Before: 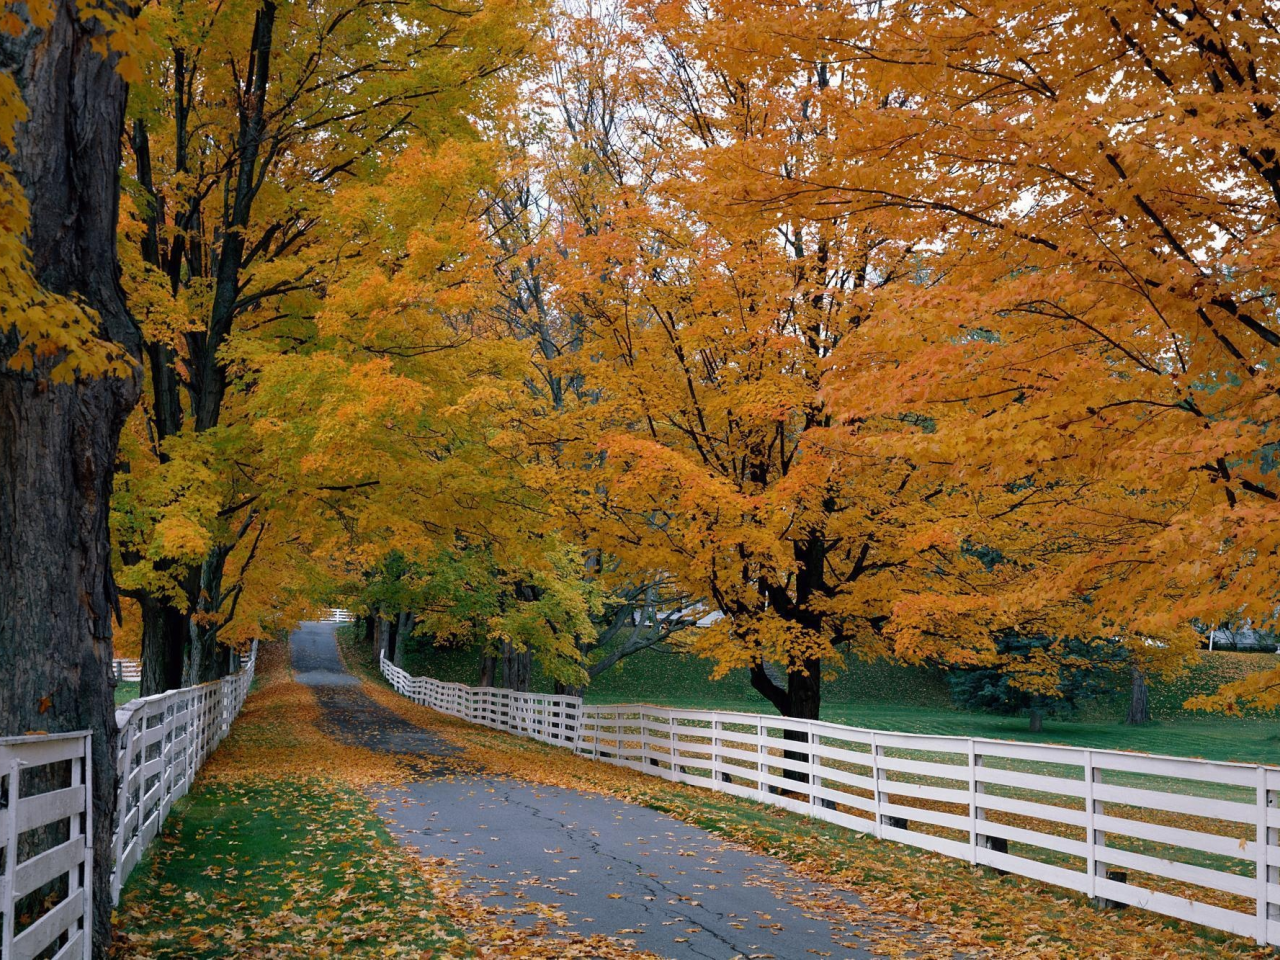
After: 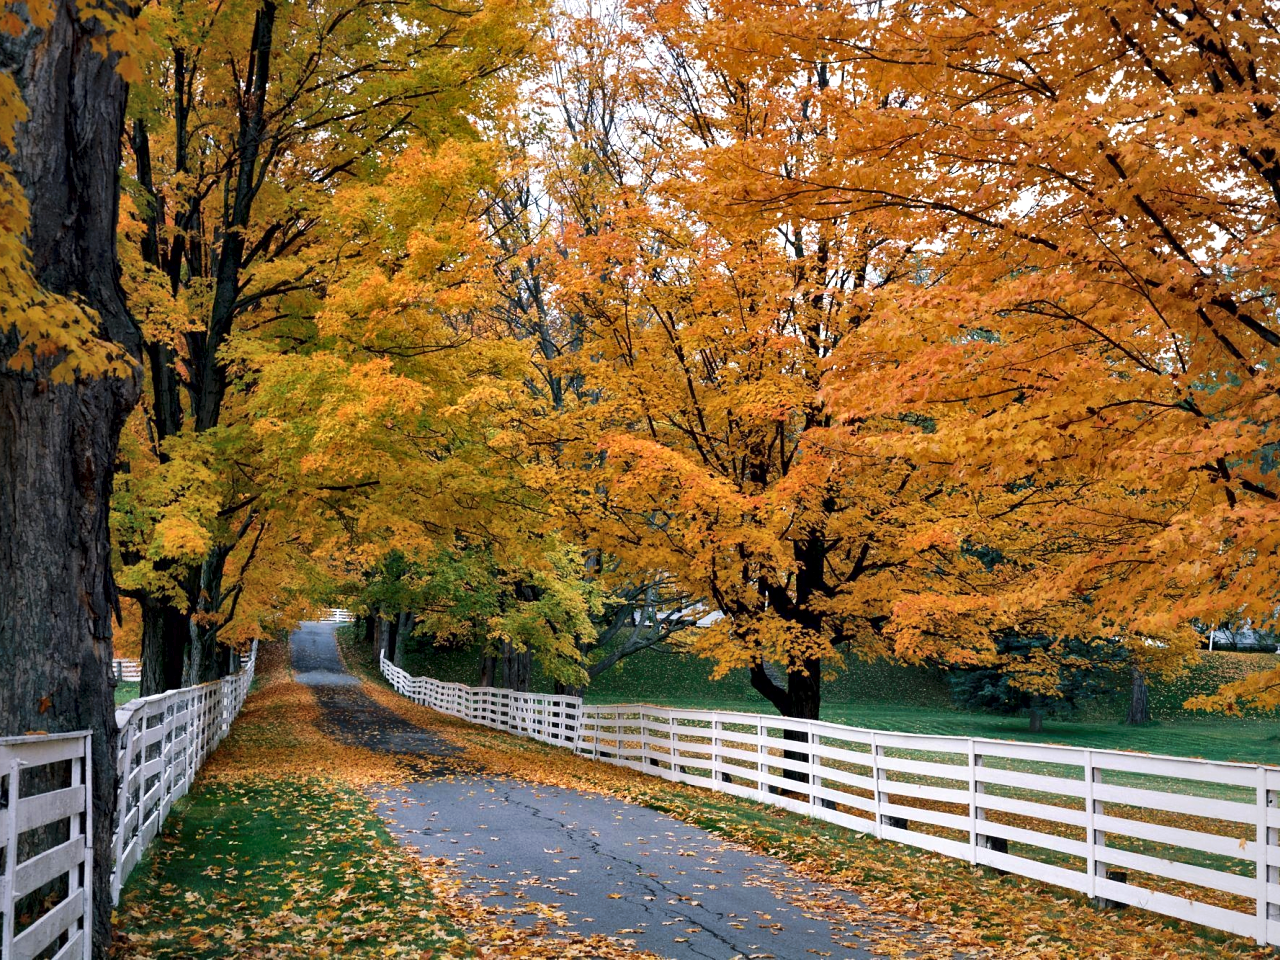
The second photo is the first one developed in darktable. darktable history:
local contrast: mode bilateral grid, contrast 25, coarseness 47, detail 151%, midtone range 0.2
tone curve: curves: ch0 [(0, 0) (0.003, 0.024) (0.011, 0.029) (0.025, 0.044) (0.044, 0.072) (0.069, 0.104) (0.1, 0.131) (0.136, 0.159) (0.177, 0.191) (0.224, 0.245) (0.277, 0.298) (0.335, 0.354) (0.399, 0.428) (0.468, 0.503) (0.543, 0.596) (0.623, 0.684) (0.709, 0.781) (0.801, 0.843) (0.898, 0.946) (1, 1)], preserve colors none
